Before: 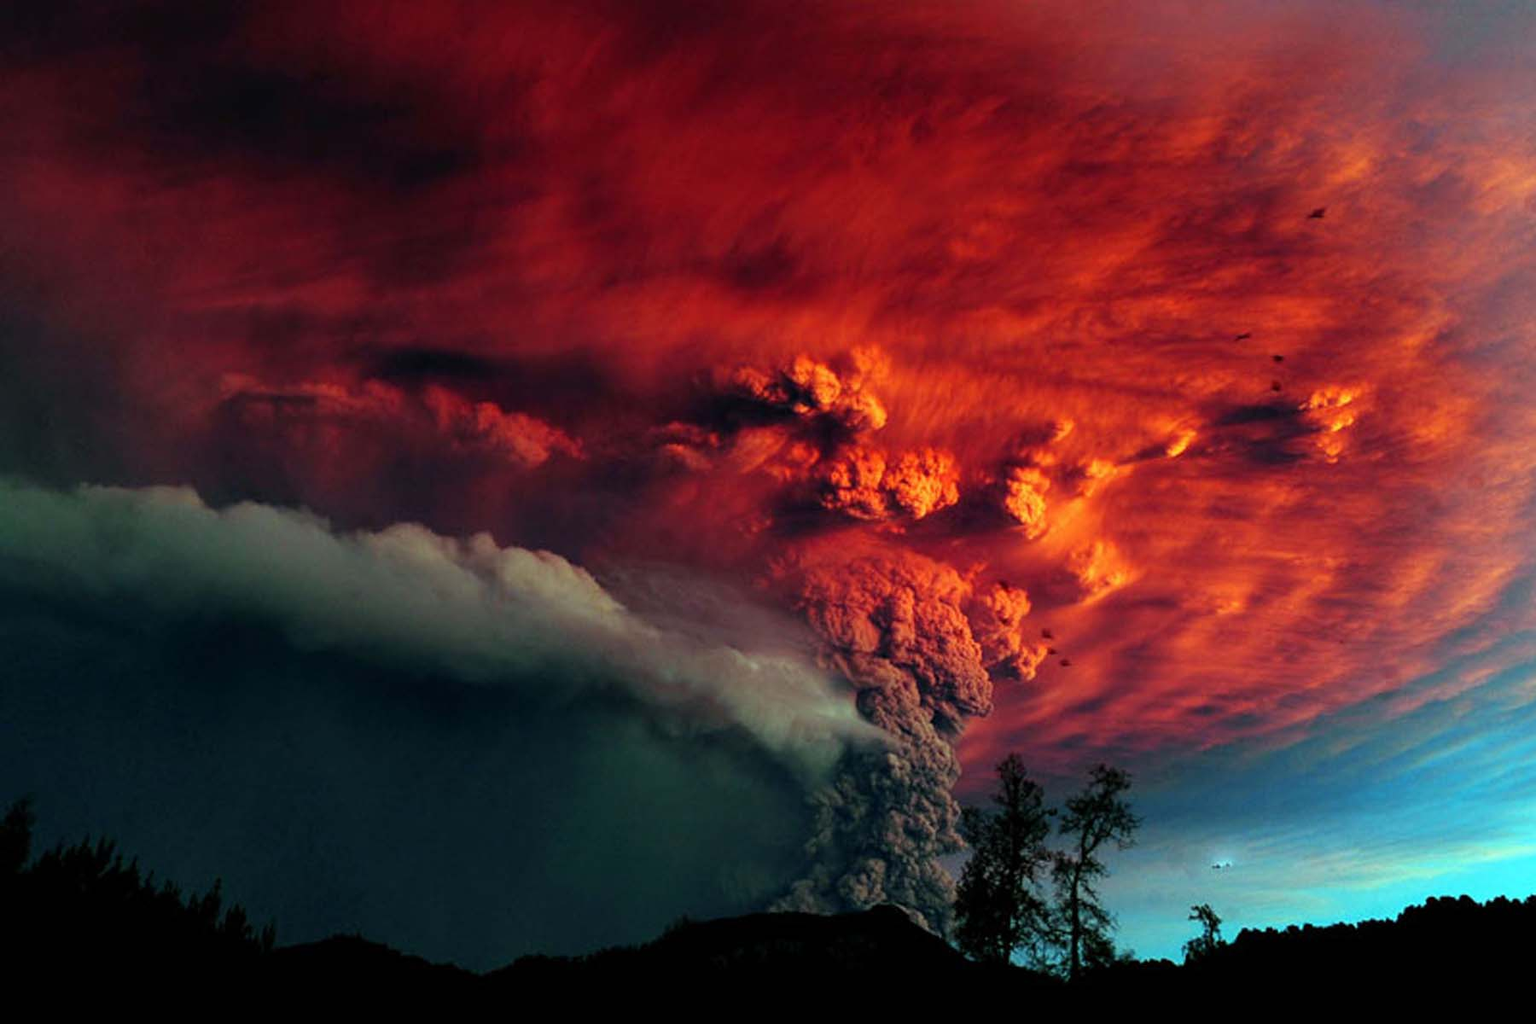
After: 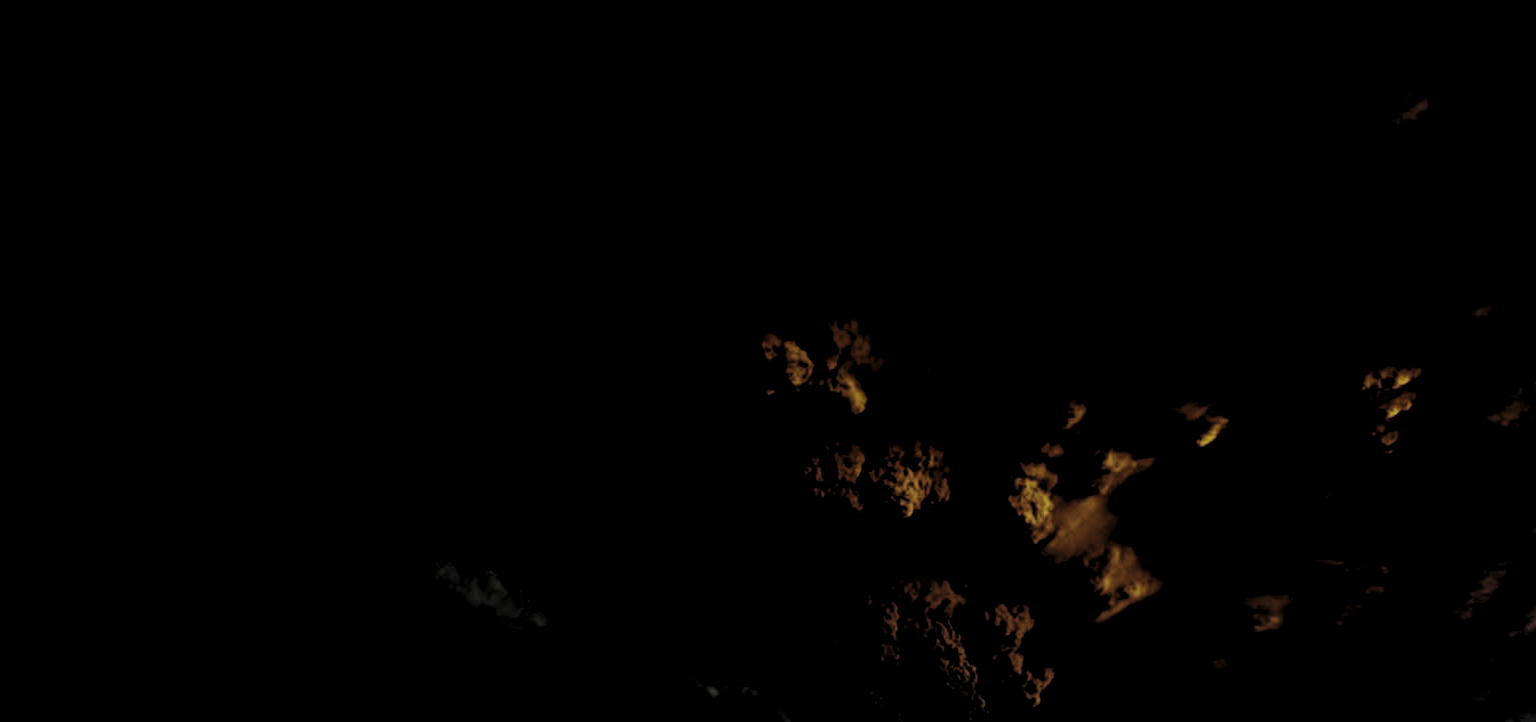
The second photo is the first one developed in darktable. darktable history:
white balance: red 0.925, blue 1.046
levels: levels [0.514, 0.759, 1]
crop and rotate: left 9.345%, top 7.22%, right 4.982%, bottom 32.331%
